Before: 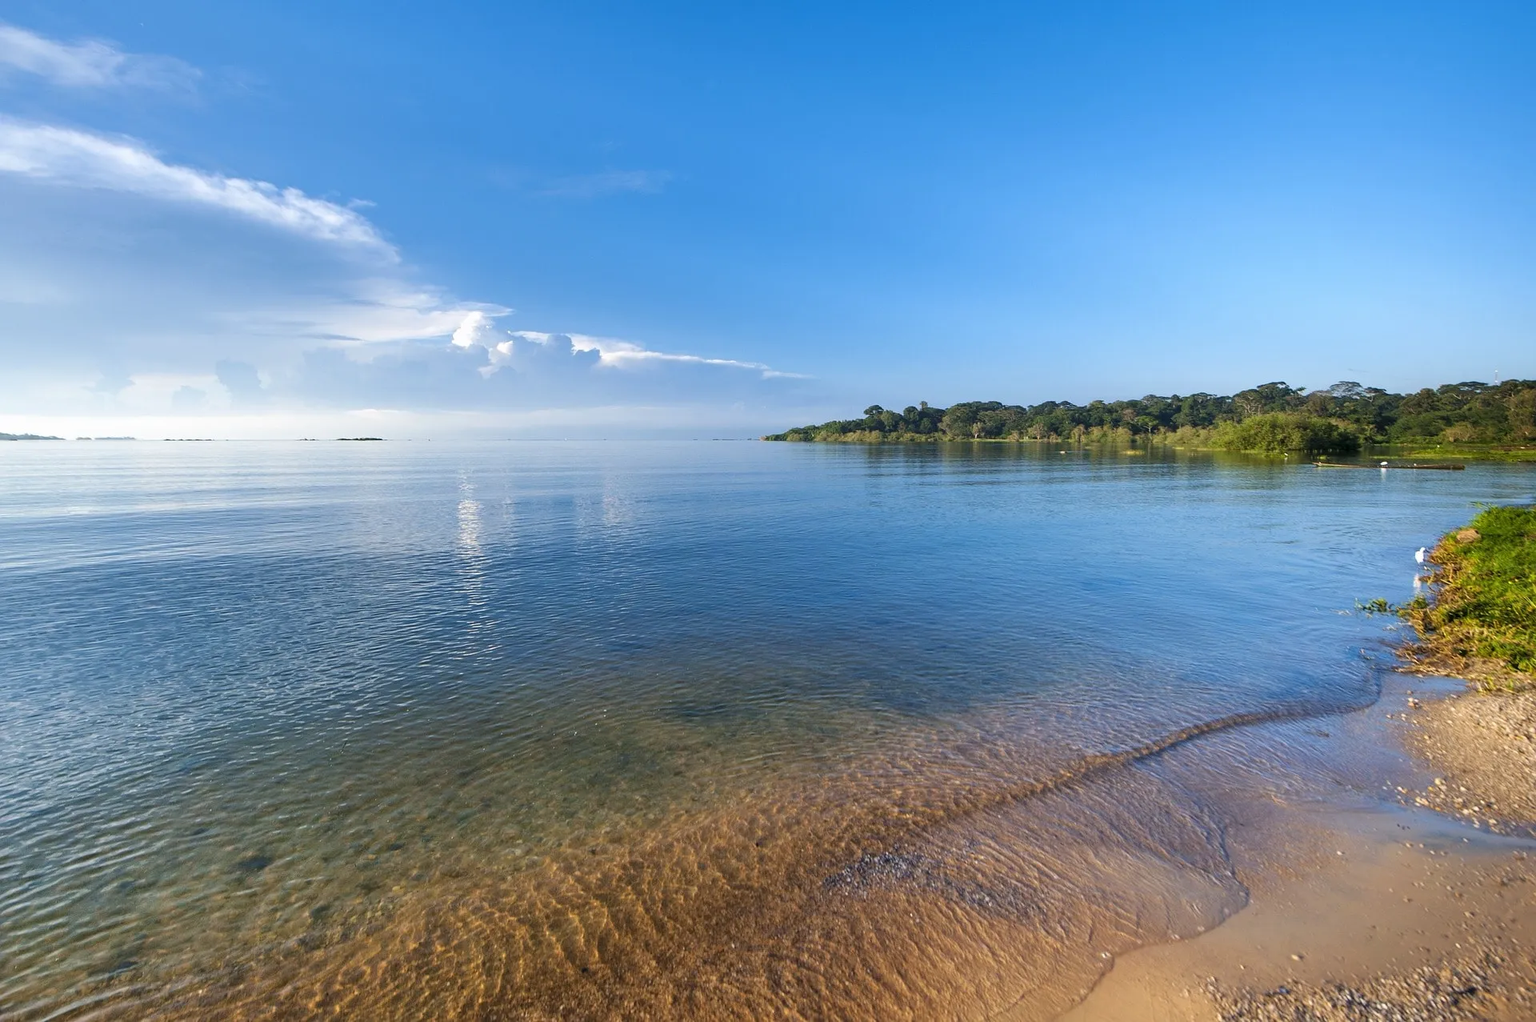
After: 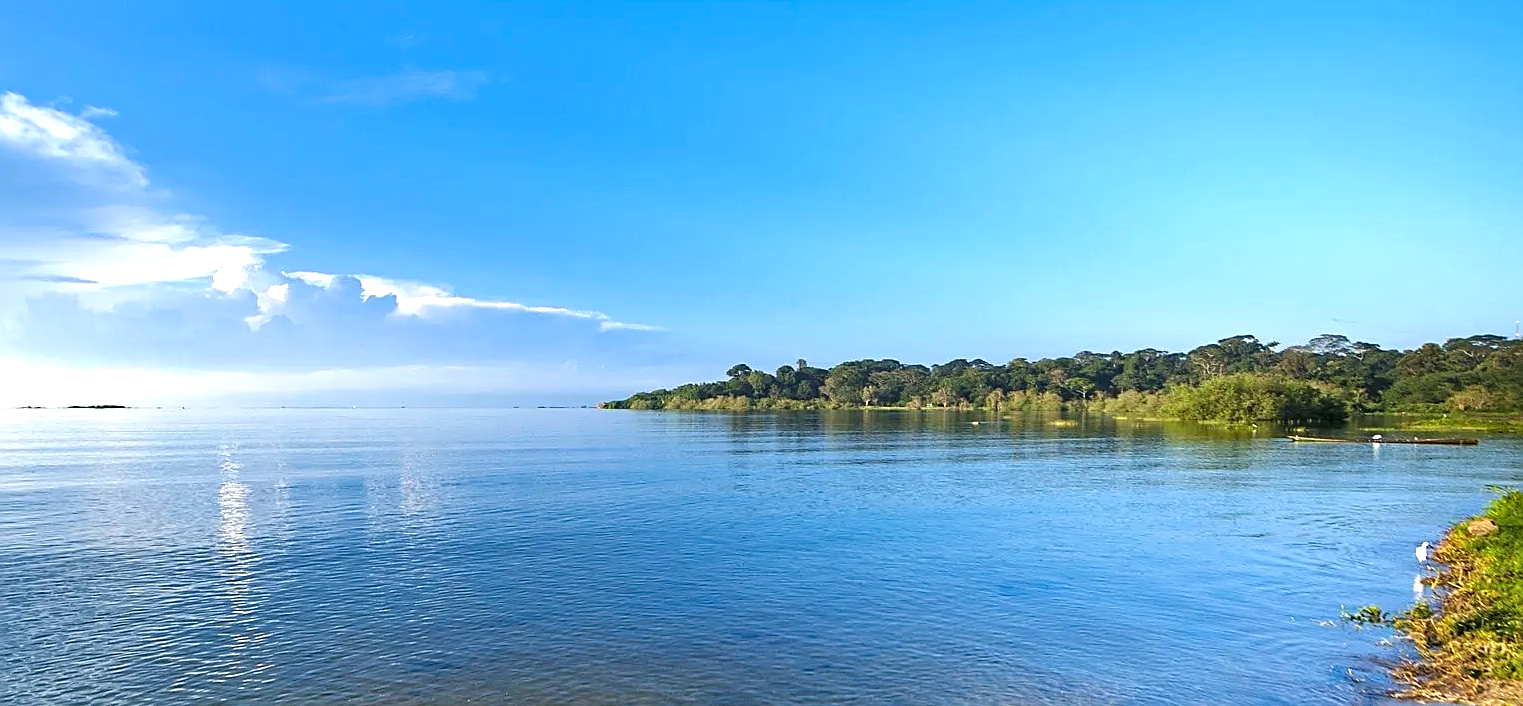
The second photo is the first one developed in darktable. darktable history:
exposure: black level correction -0.002, exposure 0.546 EV, compensate highlight preservation false
haze removal: strength 0.278, distance 0.245, compatibility mode true, adaptive false
sharpen: on, module defaults
crop: left 18.408%, top 11.123%, right 2.25%, bottom 33.588%
